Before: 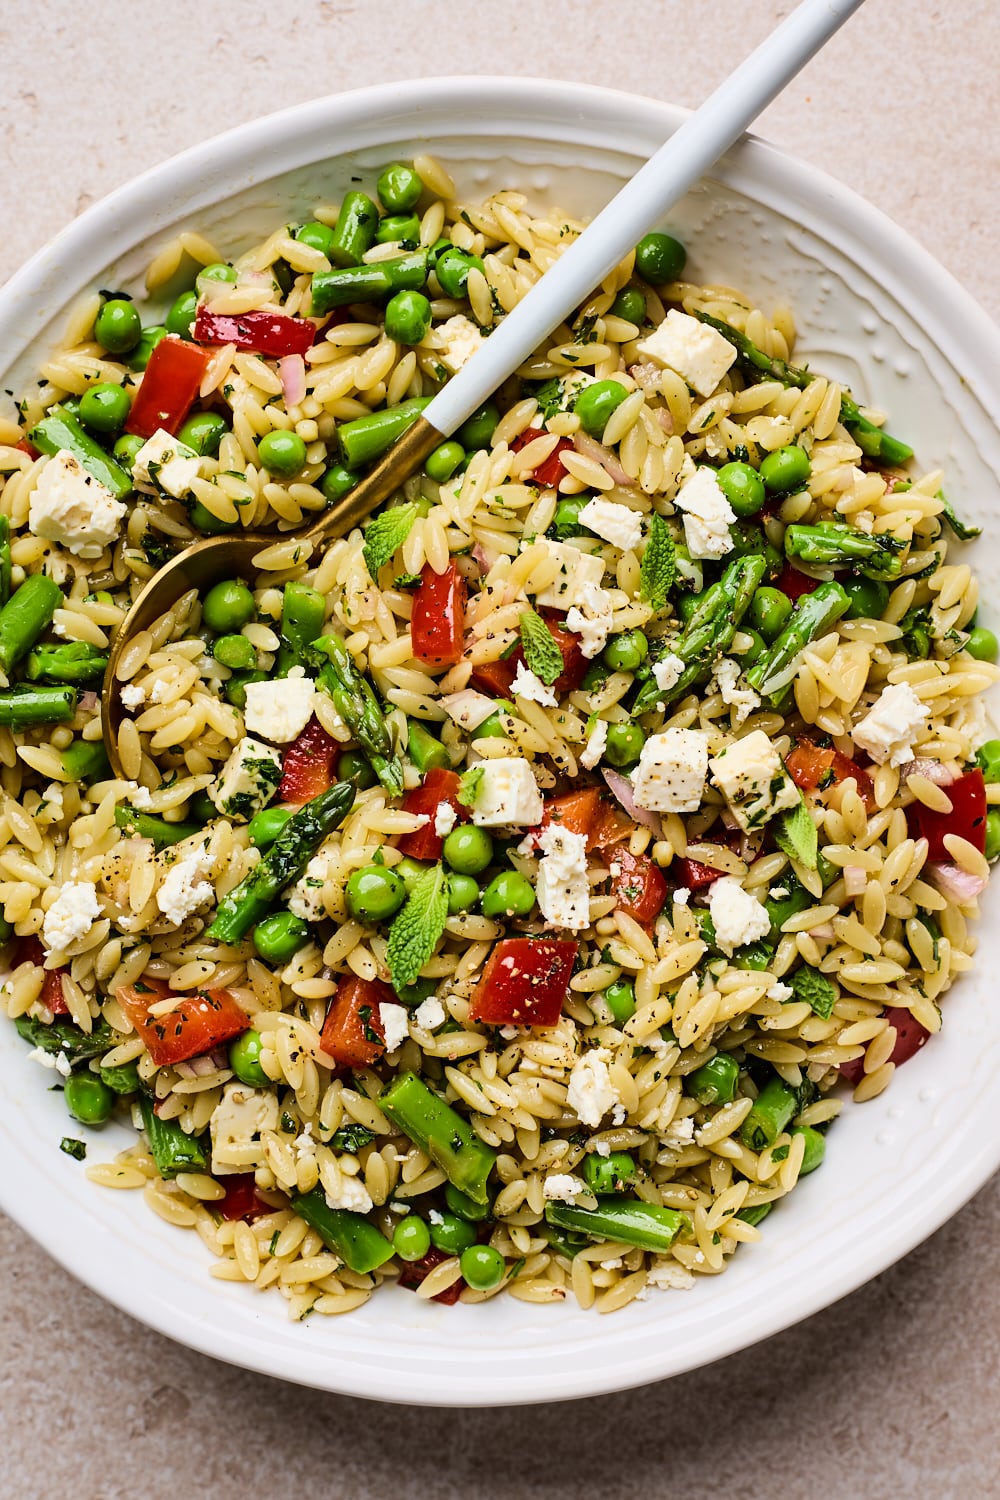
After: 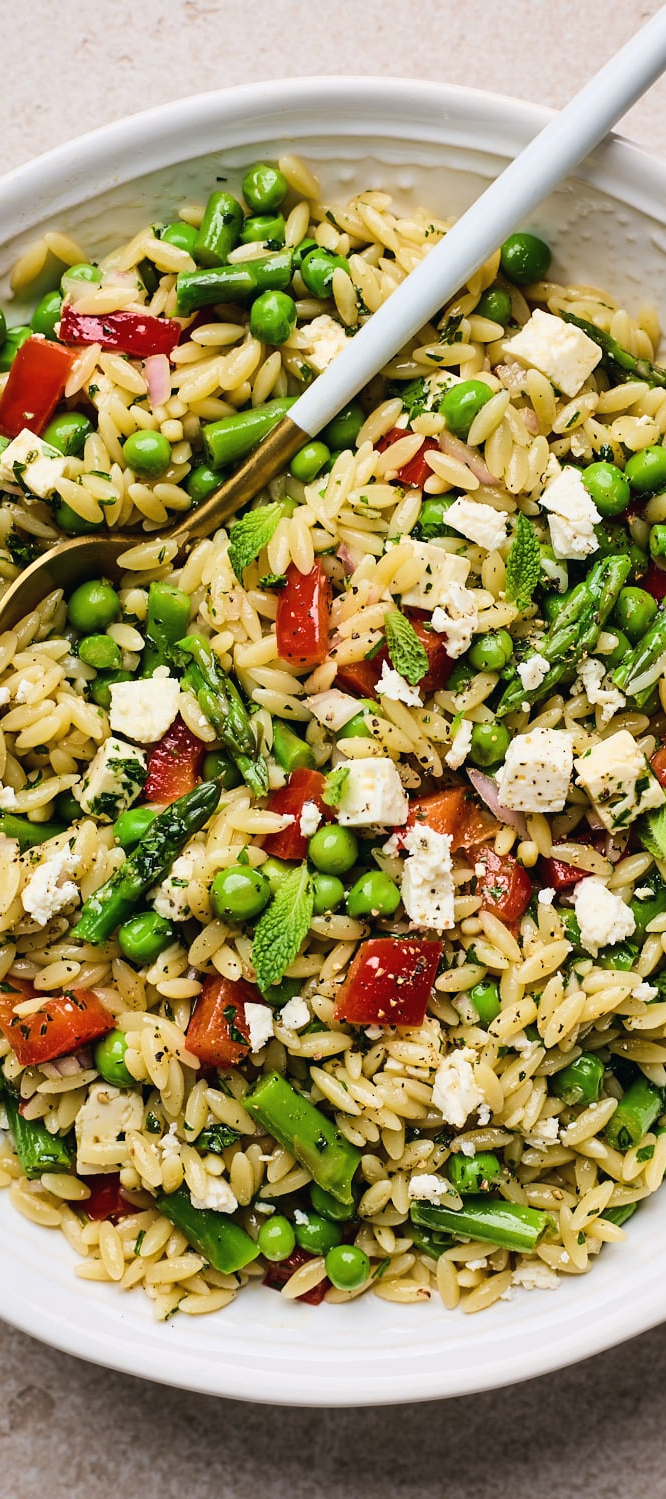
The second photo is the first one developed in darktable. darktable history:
crop and rotate: left 13.537%, right 19.796%
color balance: mode lift, gamma, gain (sRGB), lift [1, 1, 1.022, 1.026]
